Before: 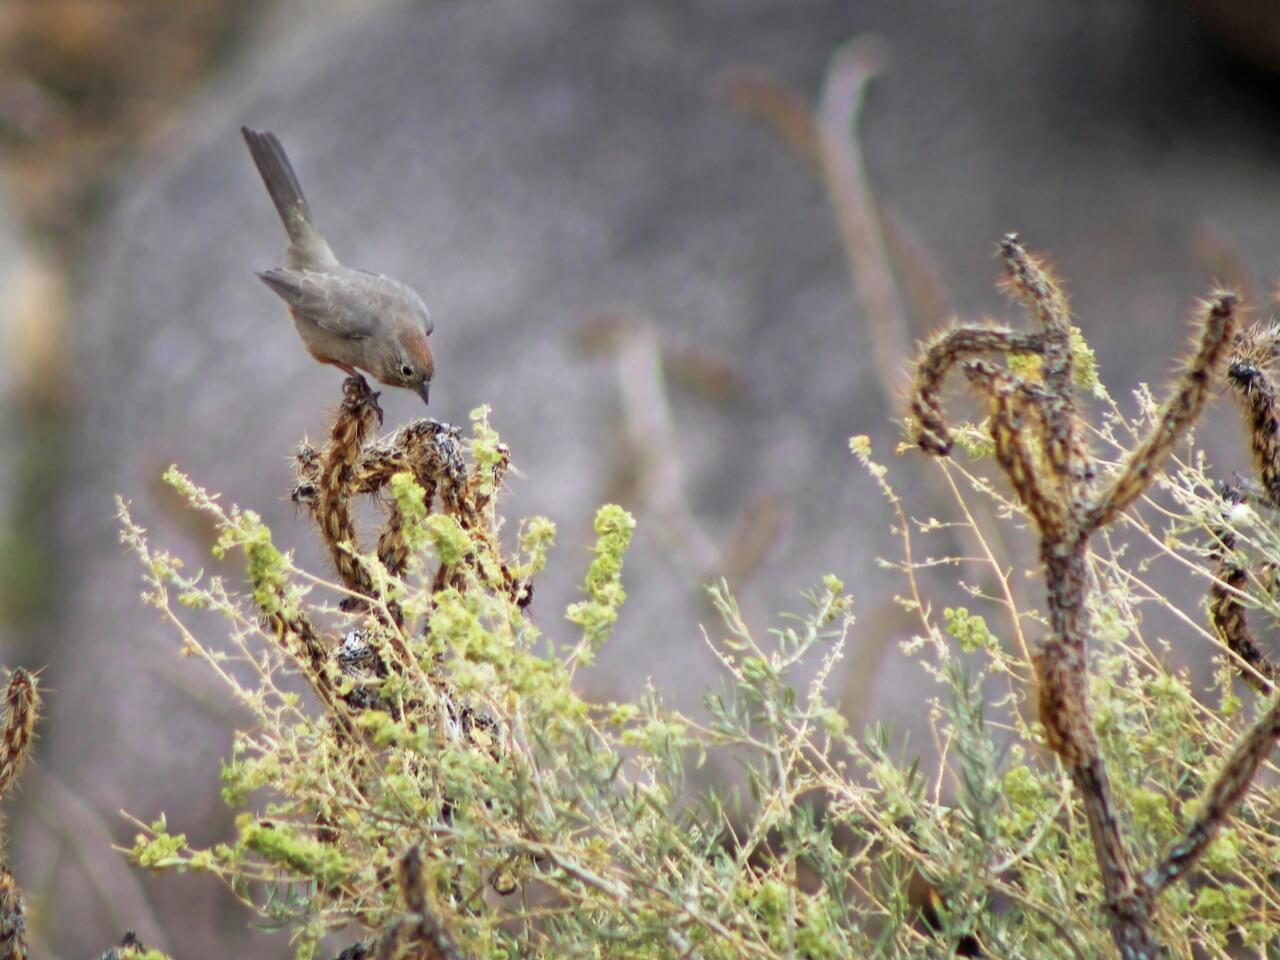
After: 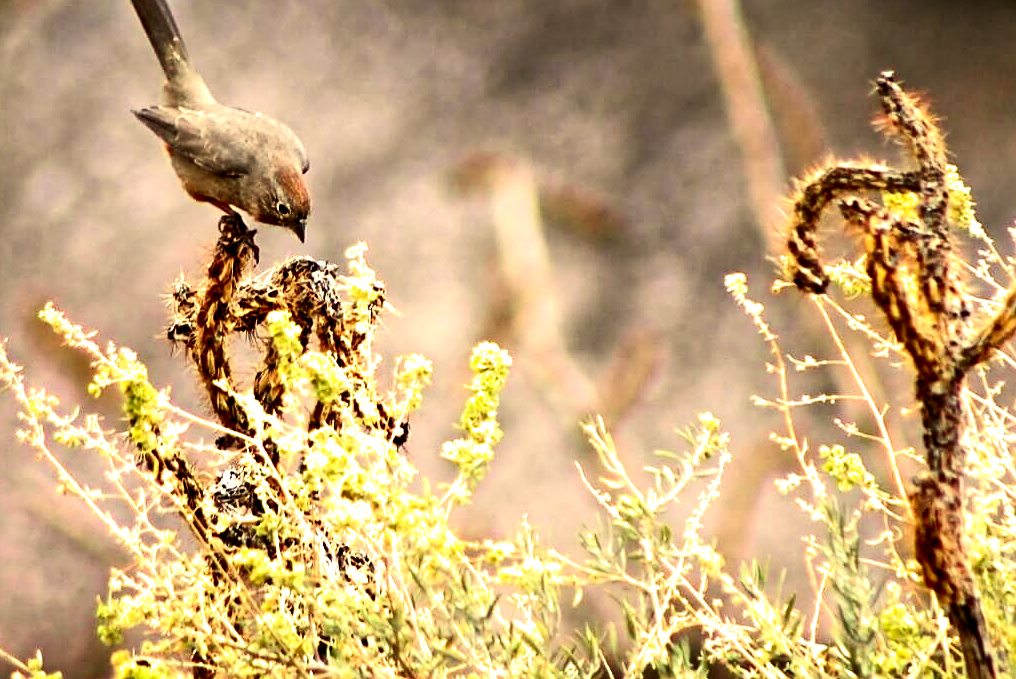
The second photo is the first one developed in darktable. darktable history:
sharpen: on, module defaults
contrast brightness saturation: contrast 0.22
crop: left 9.712%, top 16.928%, right 10.845%, bottom 12.332%
filmic rgb: black relative exposure -8.2 EV, white relative exposure 2.2 EV, threshold 3 EV, hardness 7.11, latitude 85.74%, contrast 1.696, highlights saturation mix -4%, shadows ↔ highlights balance -2.69%, preserve chrominance no, color science v5 (2021), contrast in shadows safe, contrast in highlights safe, enable highlight reconstruction true
white balance: red 1.123, blue 0.83
